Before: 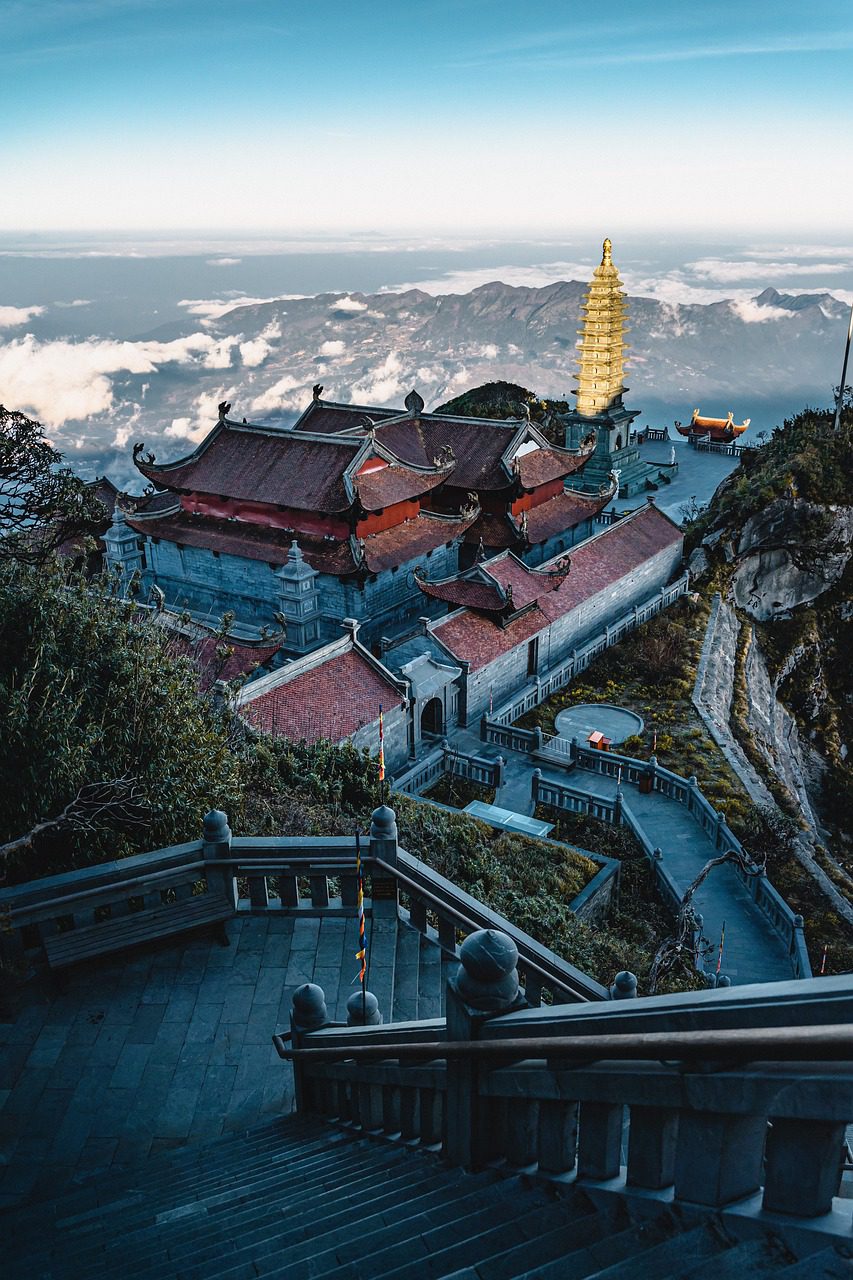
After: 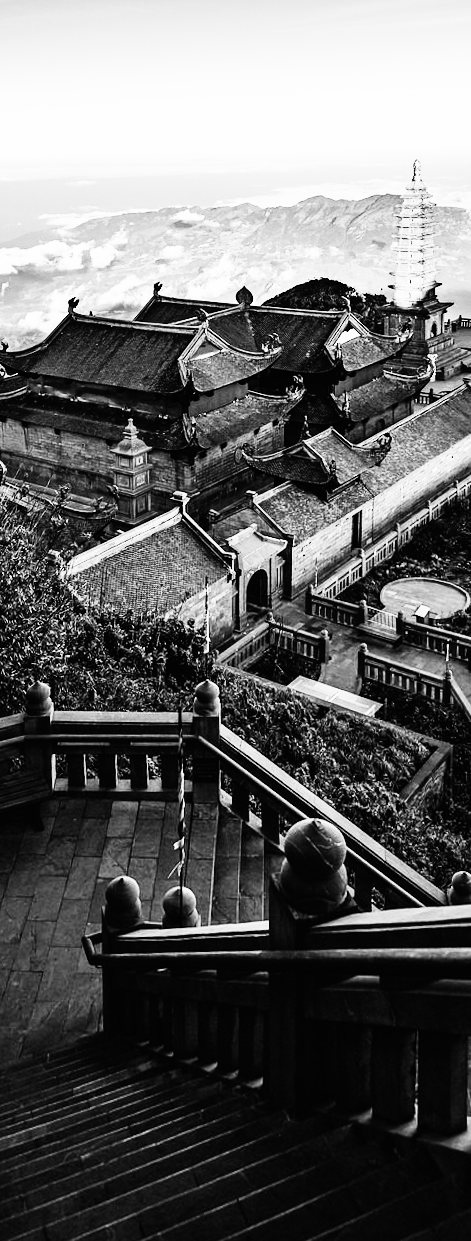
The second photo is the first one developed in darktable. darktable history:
crop and rotate: left 12.673%, right 20.66%
rotate and perspective: rotation 0.72°, lens shift (vertical) -0.352, lens shift (horizontal) -0.051, crop left 0.152, crop right 0.859, crop top 0.019, crop bottom 0.964
base curve: curves: ch0 [(0, 0) (0.303, 0.277) (1, 1)]
white balance: red 0.926, green 1.003, blue 1.133
rgb curve: curves: ch0 [(0, 0) (0.21, 0.15) (0.24, 0.21) (0.5, 0.75) (0.75, 0.96) (0.89, 0.99) (1, 1)]; ch1 [(0, 0.02) (0.21, 0.13) (0.25, 0.2) (0.5, 0.67) (0.75, 0.9) (0.89, 0.97) (1, 1)]; ch2 [(0, 0.02) (0.21, 0.13) (0.25, 0.2) (0.5, 0.67) (0.75, 0.9) (0.89, 0.97) (1, 1)], compensate middle gray true
monochrome: on, module defaults
contrast brightness saturation: contrast 0.1, saturation -0.36
